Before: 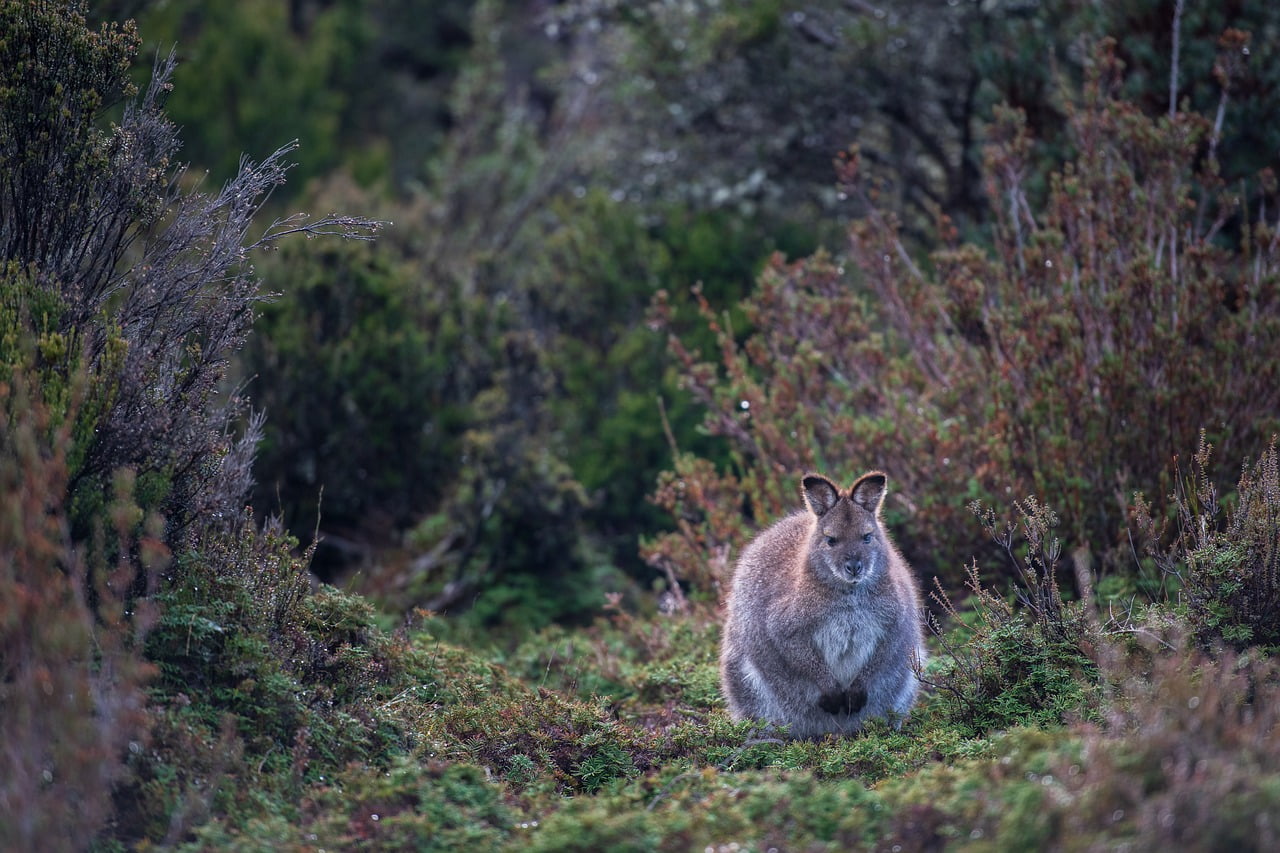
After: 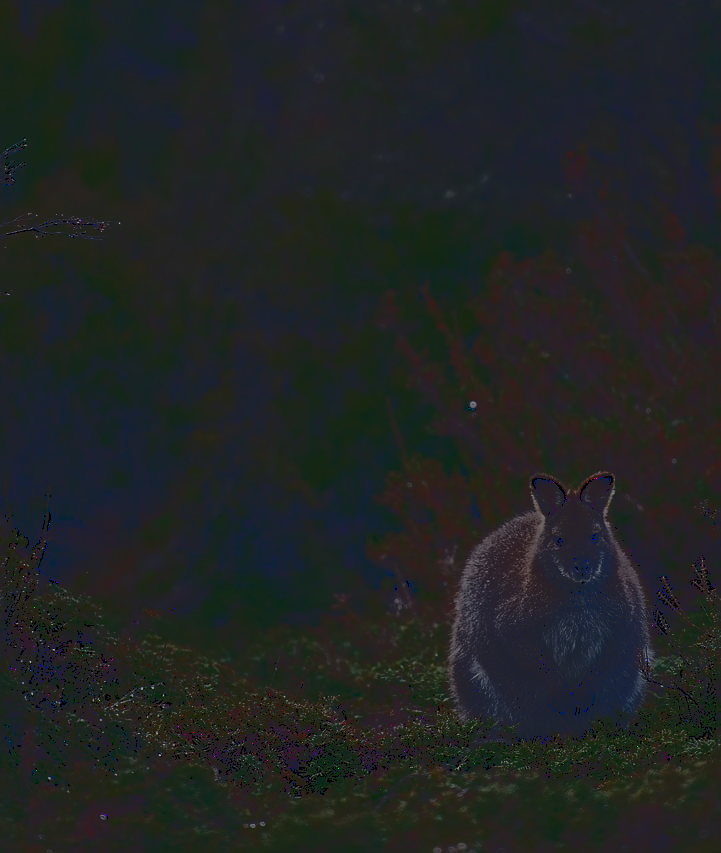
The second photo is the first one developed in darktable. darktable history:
crop: left 21.262%, right 22.407%
sharpen: on, module defaults
tone curve: curves: ch0 [(0, 0) (0.08, 0.056) (0.4, 0.4) (0.6, 0.612) (0.92, 0.924) (1, 1)], preserve colors none
tone equalizer: -8 EV -1.99 EV, -7 EV -2 EV, -6 EV -1.99 EV, -5 EV -1.98 EV, -4 EV -1.99 EV, -3 EV -1.99 EV, -2 EV -1.99 EV, -1 EV -1.61 EV, +0 EV -1.98 EV, smoothing diameter 2.14%, edges refinement/feathering 16.93, mask exposure compensation -1.57 EV, filter diffusion 5
base curve: curves: ch0 [(0, 0.02) (0.083, 0.036) (1, 1)]
